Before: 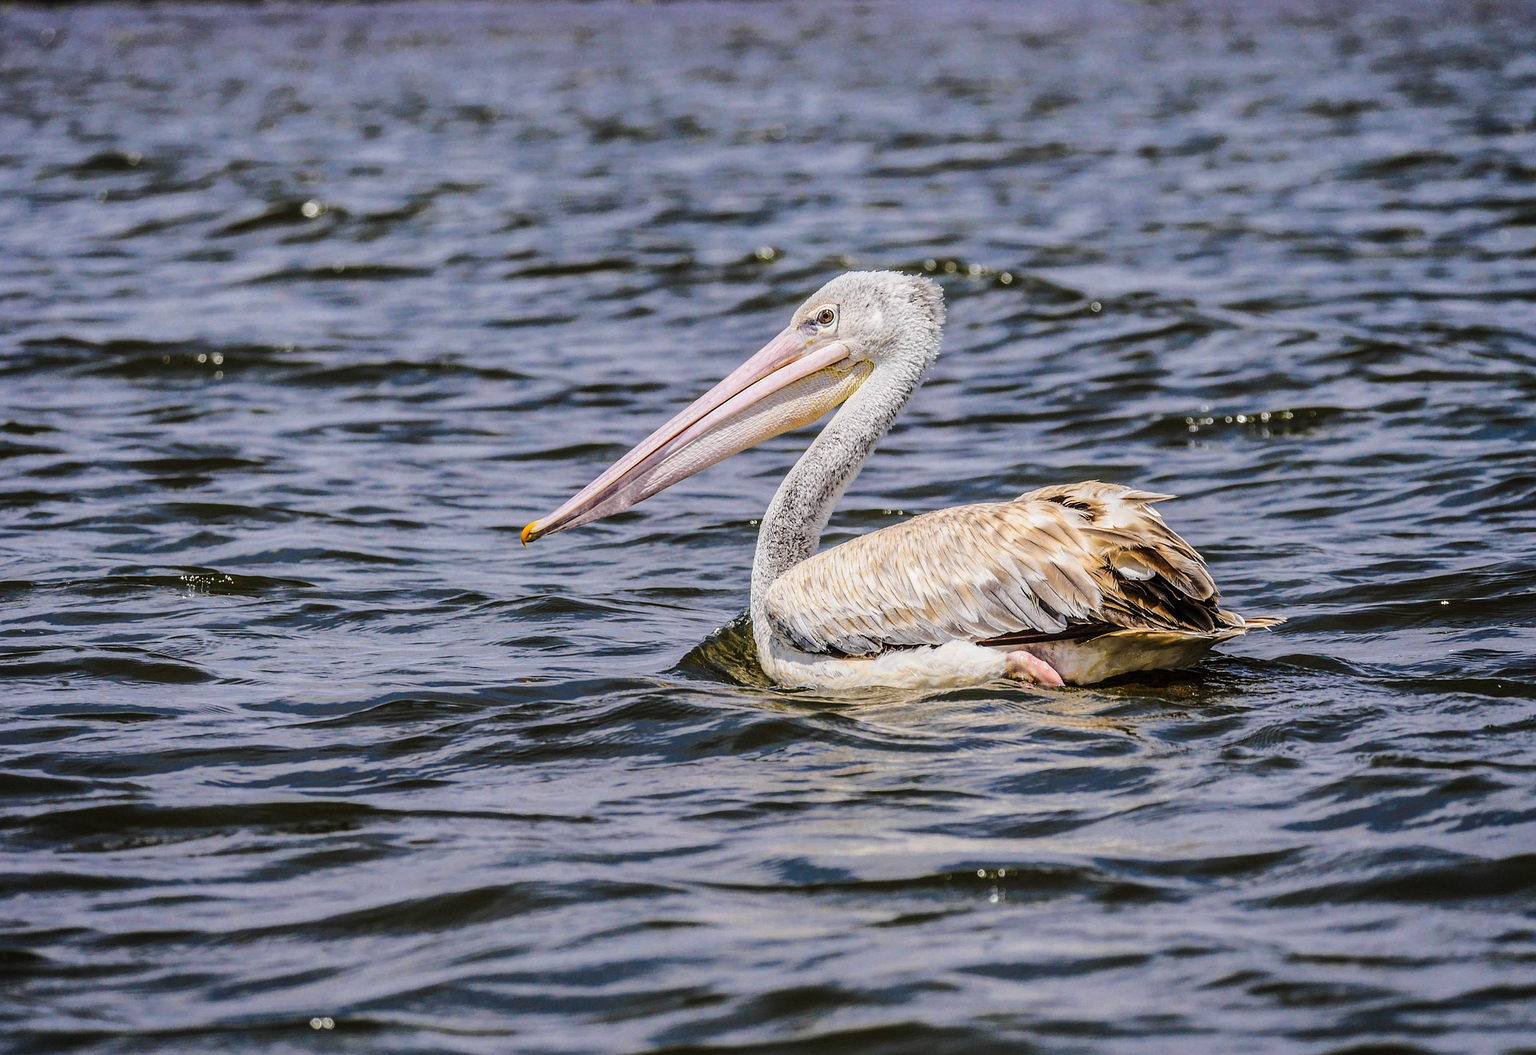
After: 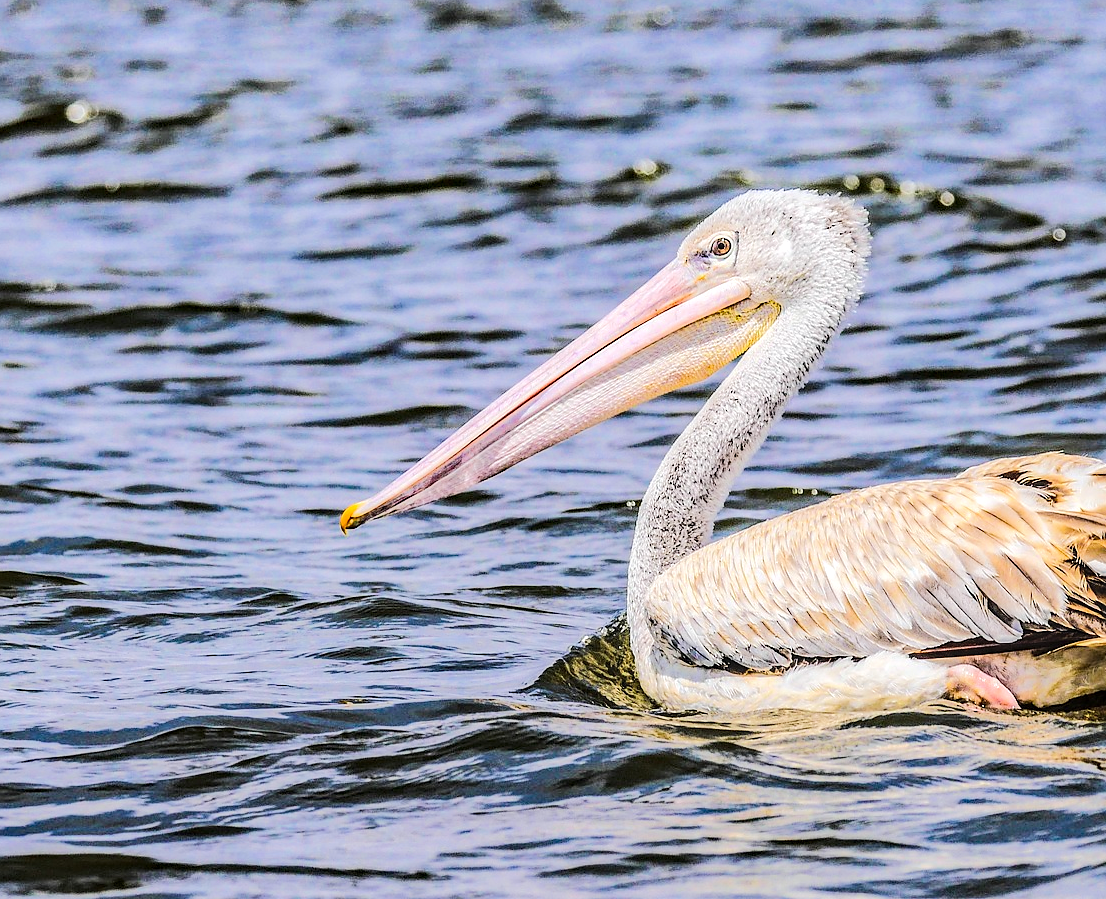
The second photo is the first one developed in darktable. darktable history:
haze removal: compatibility mode true, adaptive false
color correction: highlights b* -0.061
crop: left 16.213%, top 11.364%, right 26.163%, bottom 20.447%
exposure: black level correction 0, exposure 0 EV, compensate exposure bias true, compensate highlight preservation false
local contrast: on, module defaults
tone equalizer: -7 EV 0.16 EV, -6 EV 0.634 EV, -5 EV 1.13 EV, -4 EV 1.36 EV, -3 EV 1.15 EV, -2 EV 0.6 EV, -1 EV 0.145 EV, edges refinement/feathering 500, mask exposure compensation -1.57 EV, preserve details no
sharpen: radius 0.994, threshold 0.881
